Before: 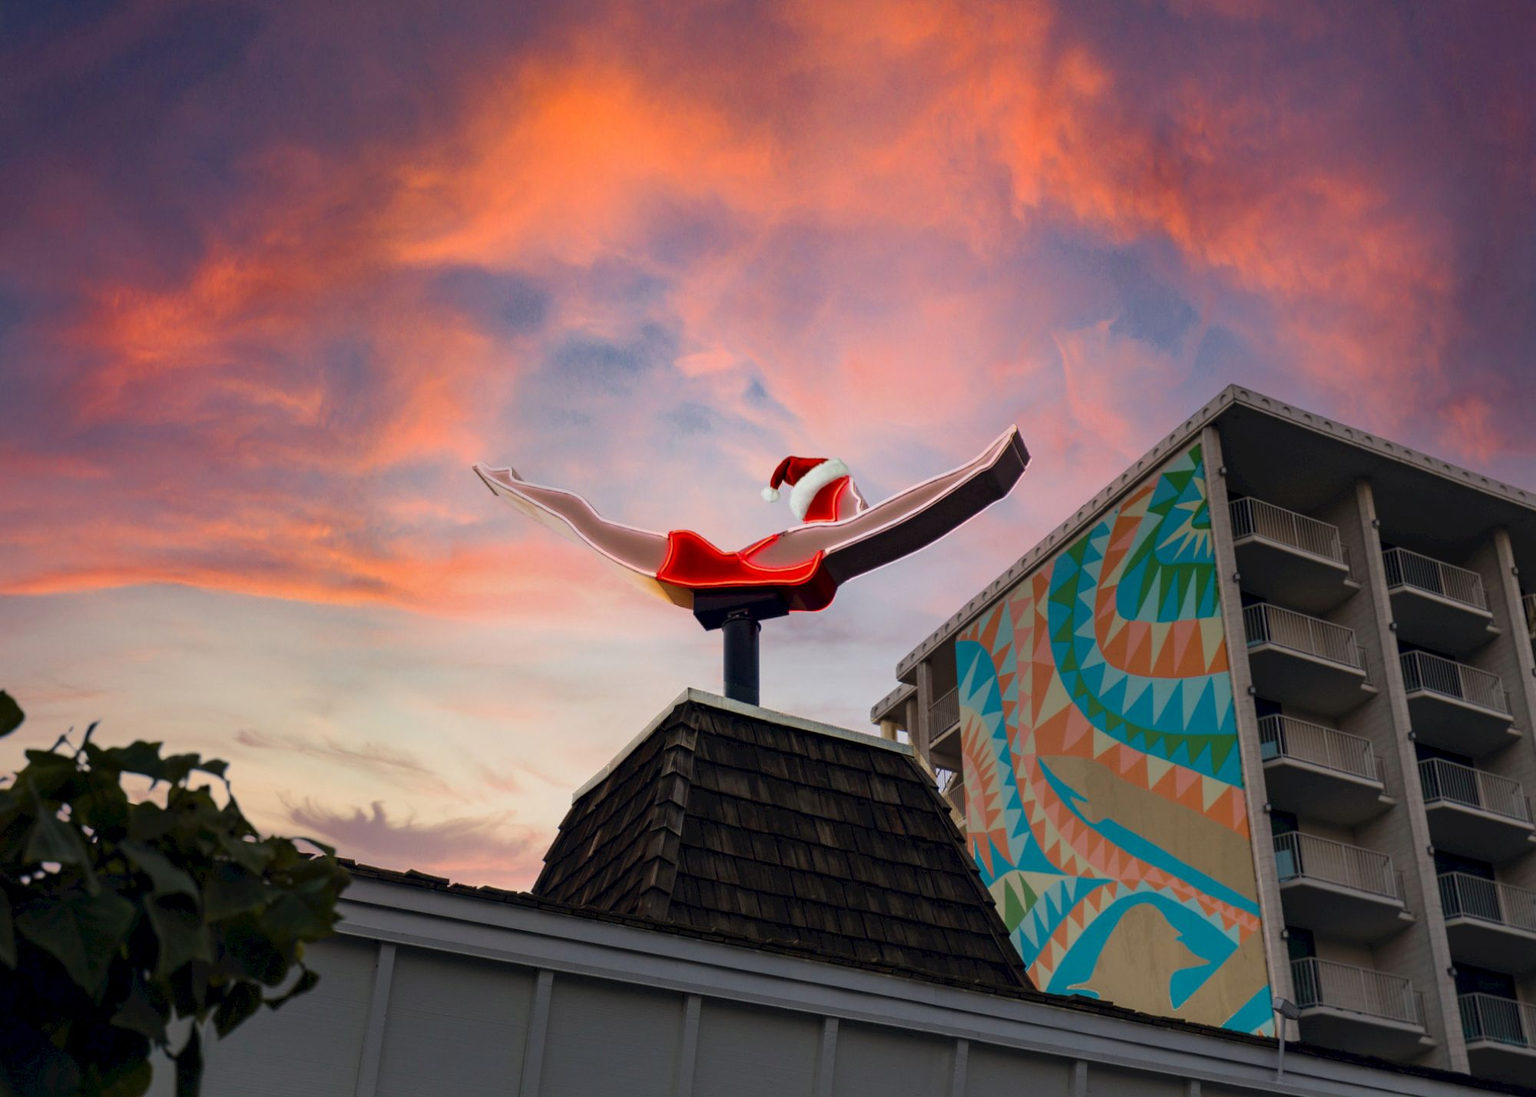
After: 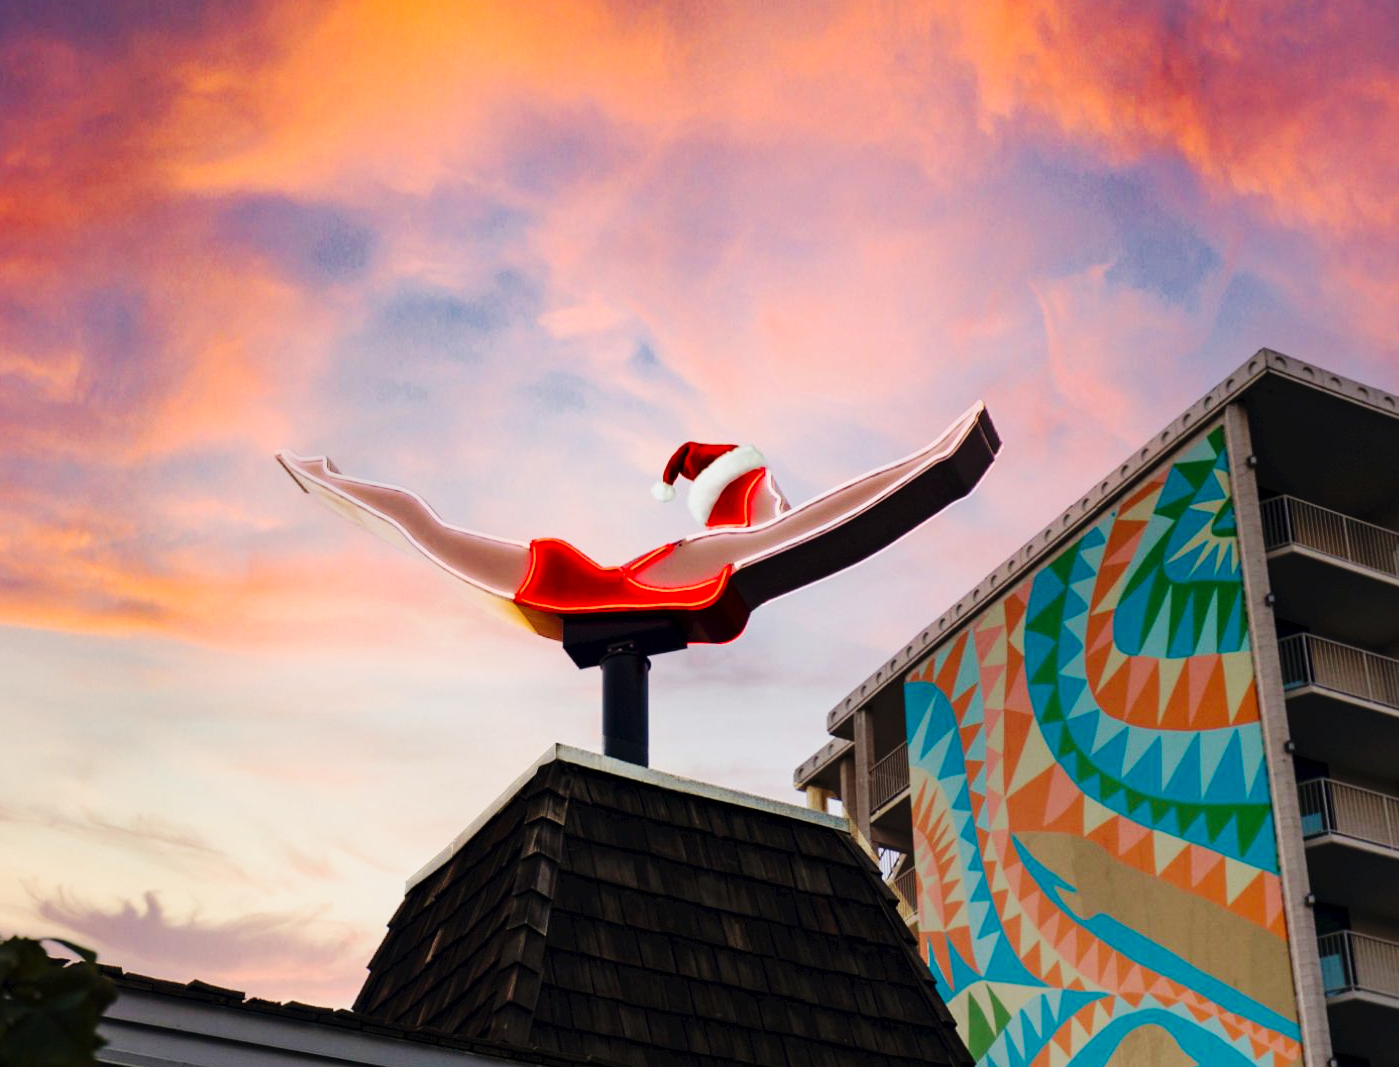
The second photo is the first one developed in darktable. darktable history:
crop and rotate: left 17.046%, top 10.659%, right 12.989%, bottom 14.553%
base curve: curves: ch0 [(0, 0) (0.036, 0.025) (0.121, 0.166) (0.206, 0.329) (0.605, 0.79) (1, 1)], preserve colors none
